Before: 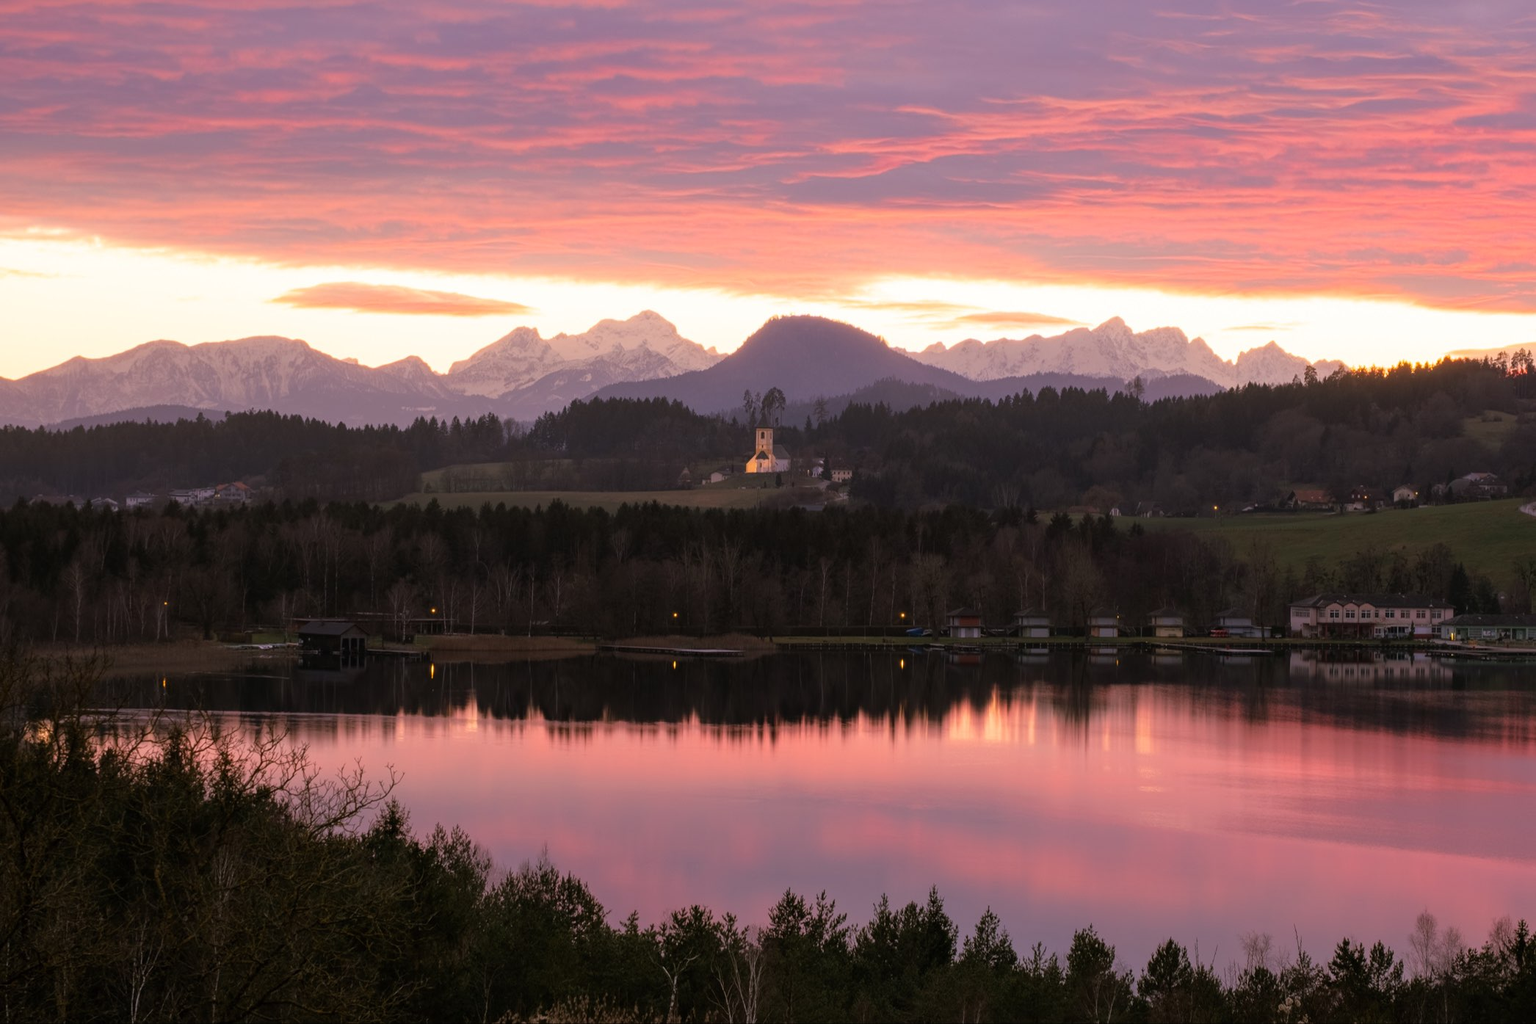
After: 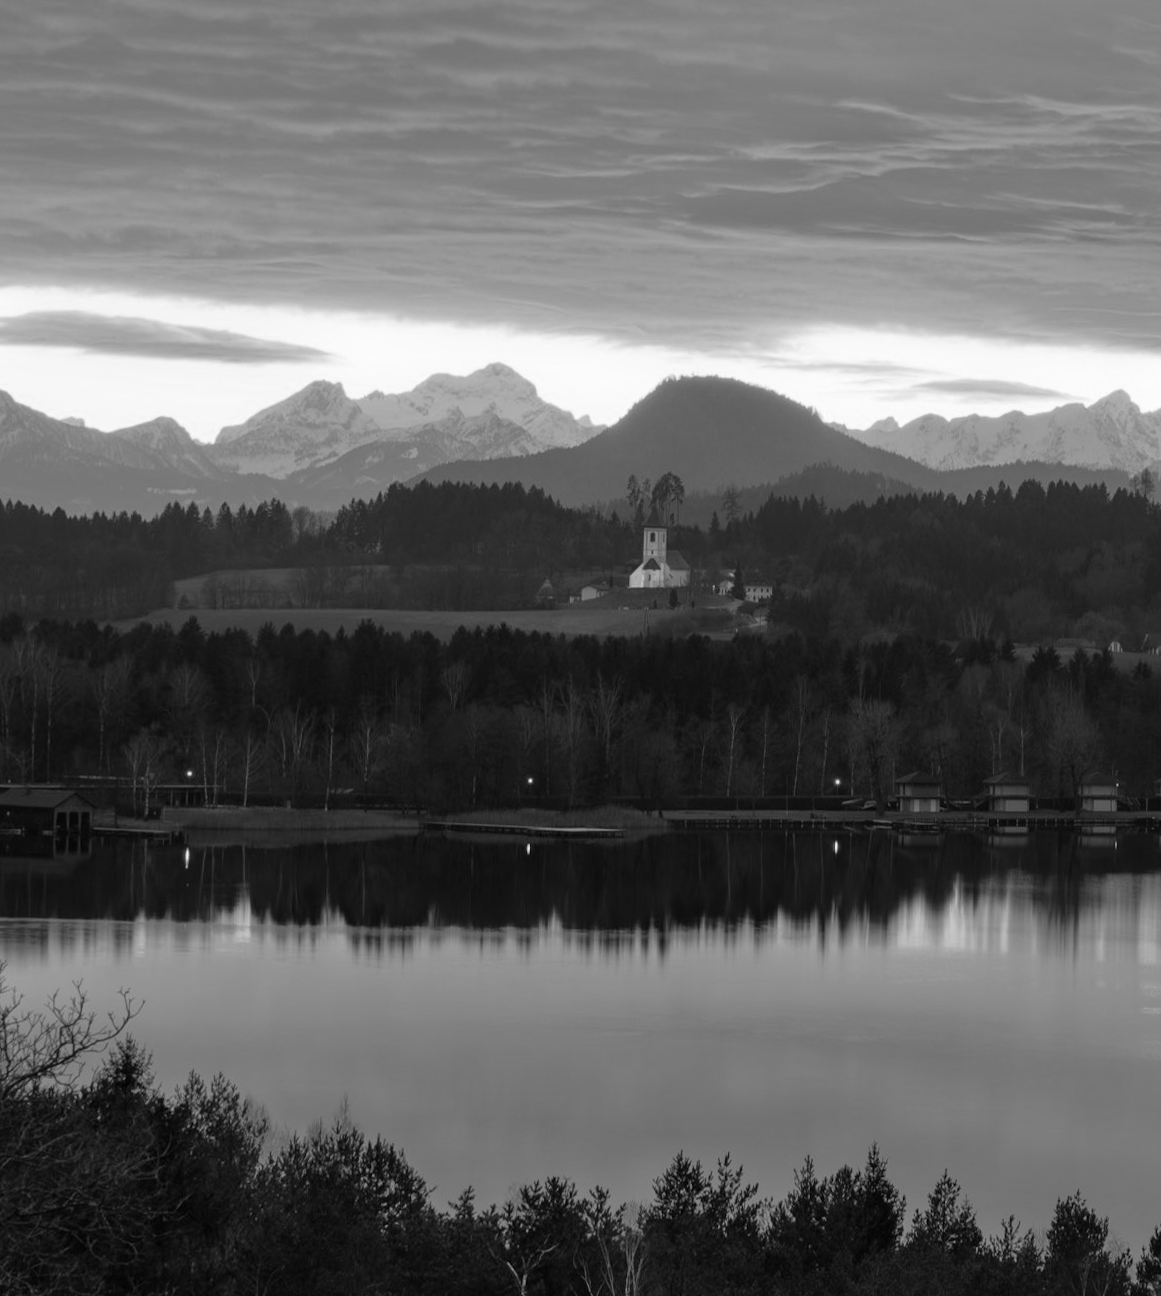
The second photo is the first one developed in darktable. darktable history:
monochrome: a 0, b 0, size 0.5, highlights 0.57
rotate and perspective: rotation 0.679°, lens shift (horizontal) 0.136, crop left 0.009, crop right 0.991, crop top 0.078, crop bottom 0.95
crop: left 21.674%, right 22.086%
shadows and highlights: shadows 32.83, highlights -47.7, soften with gaussian
